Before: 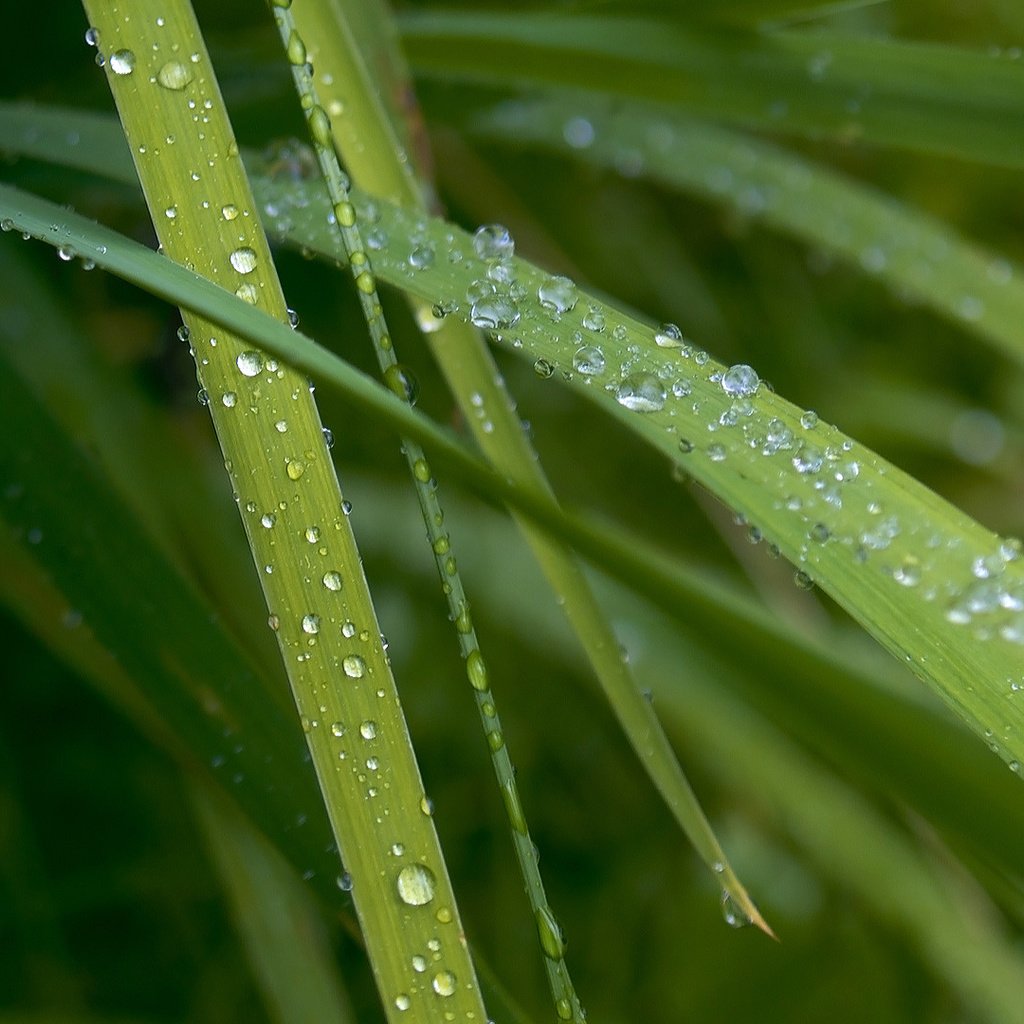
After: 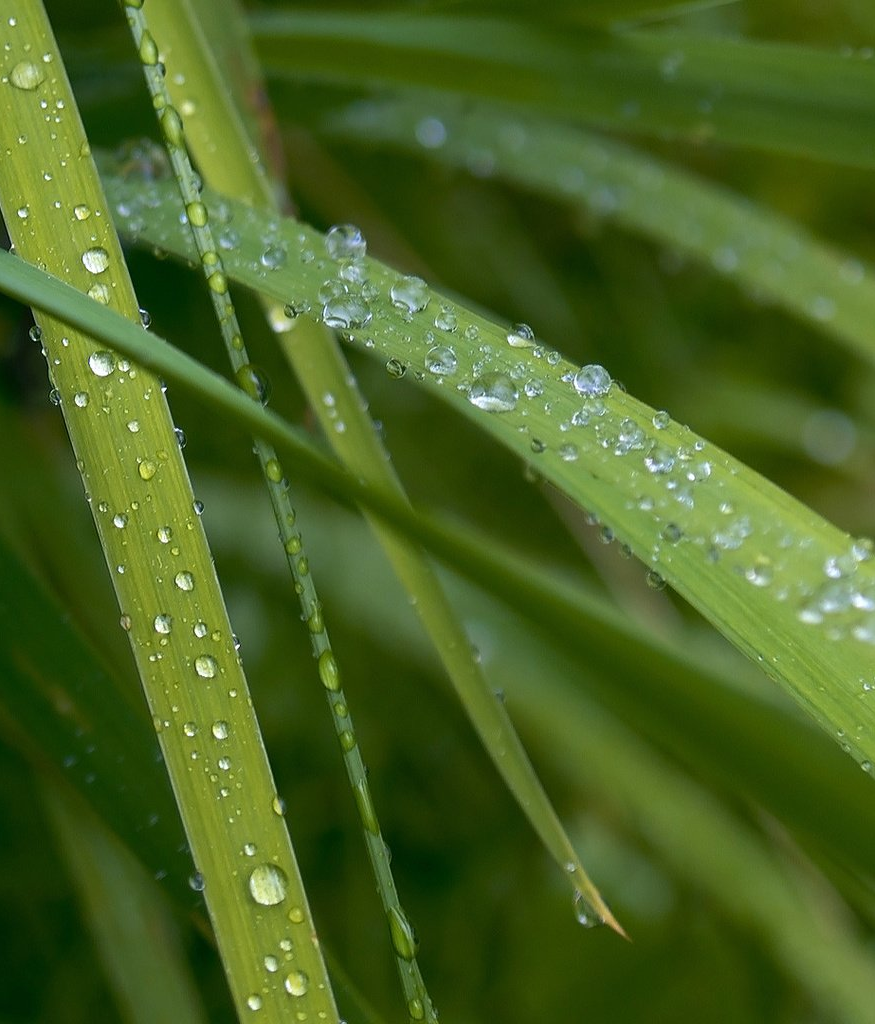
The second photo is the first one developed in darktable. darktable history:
crop and rotate: left 14.534%
